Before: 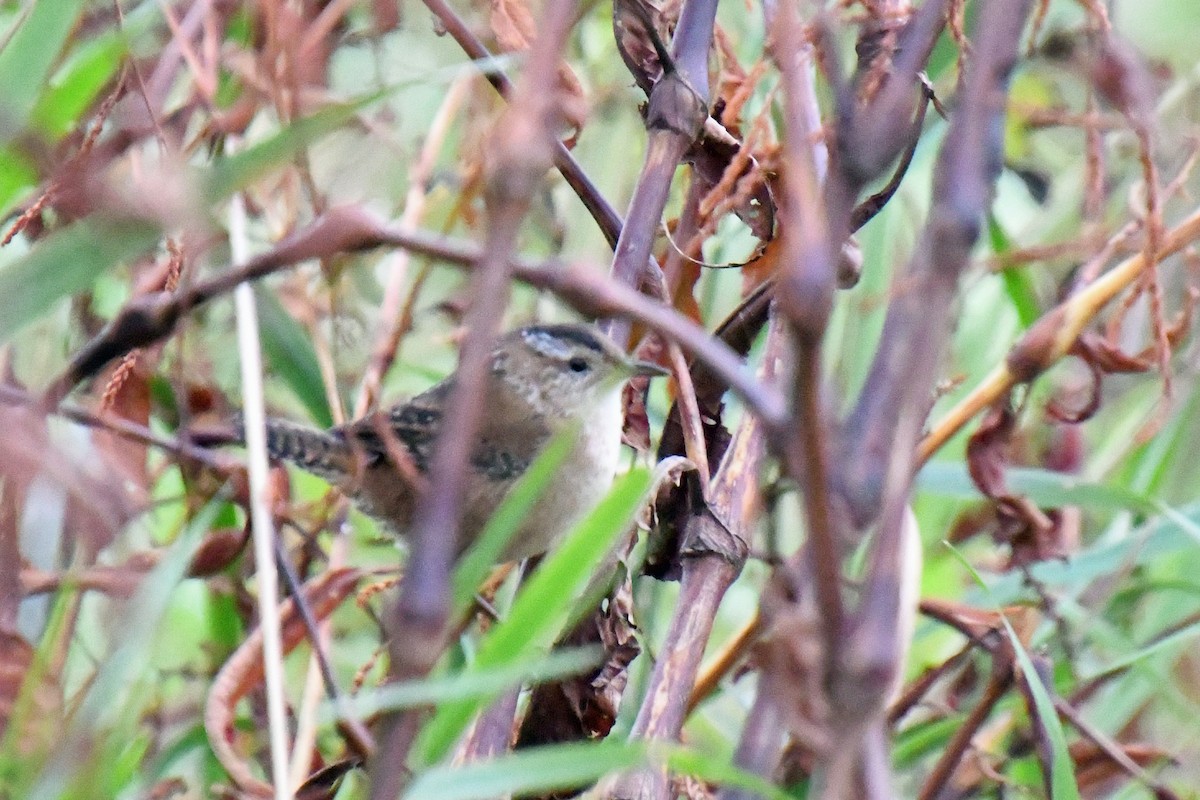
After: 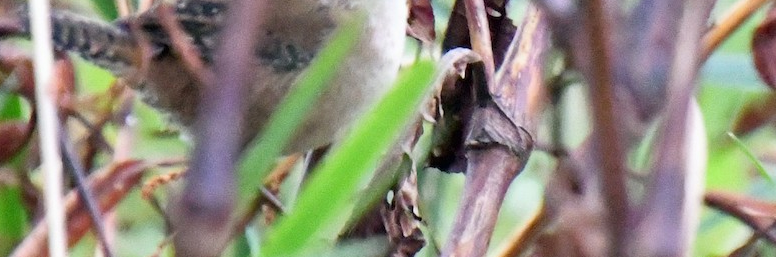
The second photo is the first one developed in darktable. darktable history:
crop: left 17.99%, top 51%, right 17.263%, bottom 16.828%
shadows and highlights: shadows 49.12, highlights -42.64, soften with gaussian
